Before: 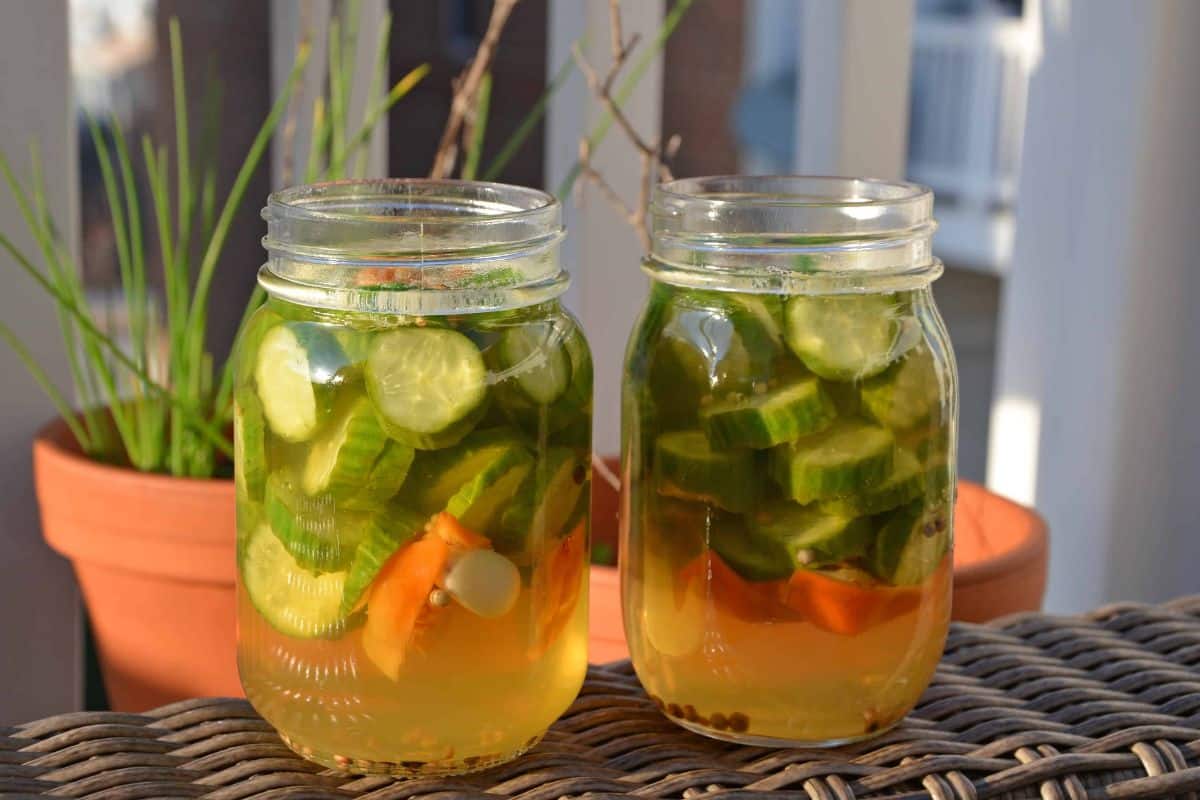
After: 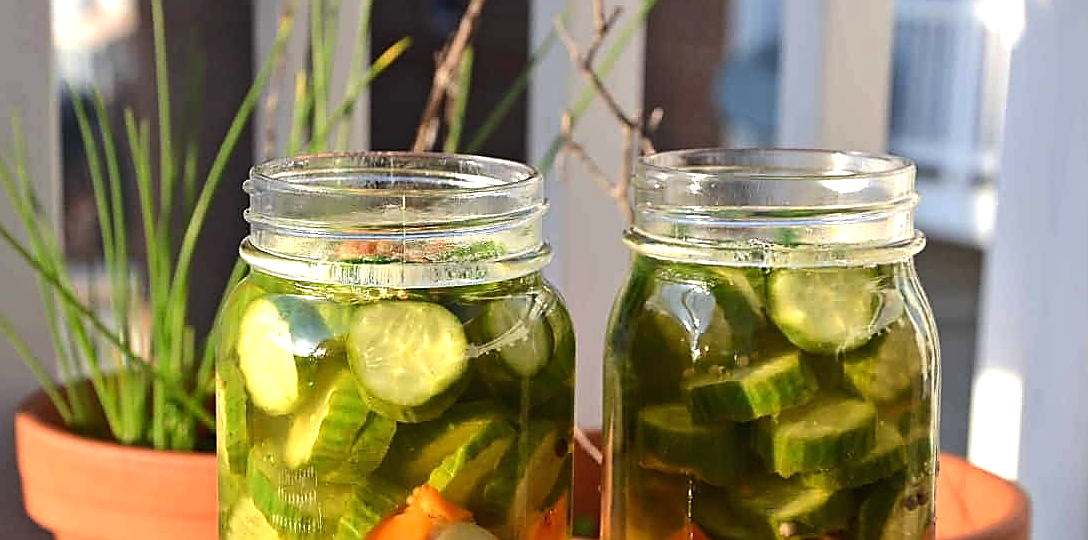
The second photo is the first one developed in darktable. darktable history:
crop: left 1.509%, top 3.452%, right 7.696%, bottom 28.452%
tone equalizer: -8 EV -0.75 EV, -7 EV -0.7 EV, -6 EV -0.6 EV, -5 EV -0.4 EV, -3 EV 0.4 EV, -2 EV 0.6 EV, -1 EV 0.7 EV, +0 EV 0.75 EV, edges refinement/feathering 500, mask exposure compensation -1.57 EV, preserve details no
sharpen: radius 1.4, amount 1.25, threshold 0.7
